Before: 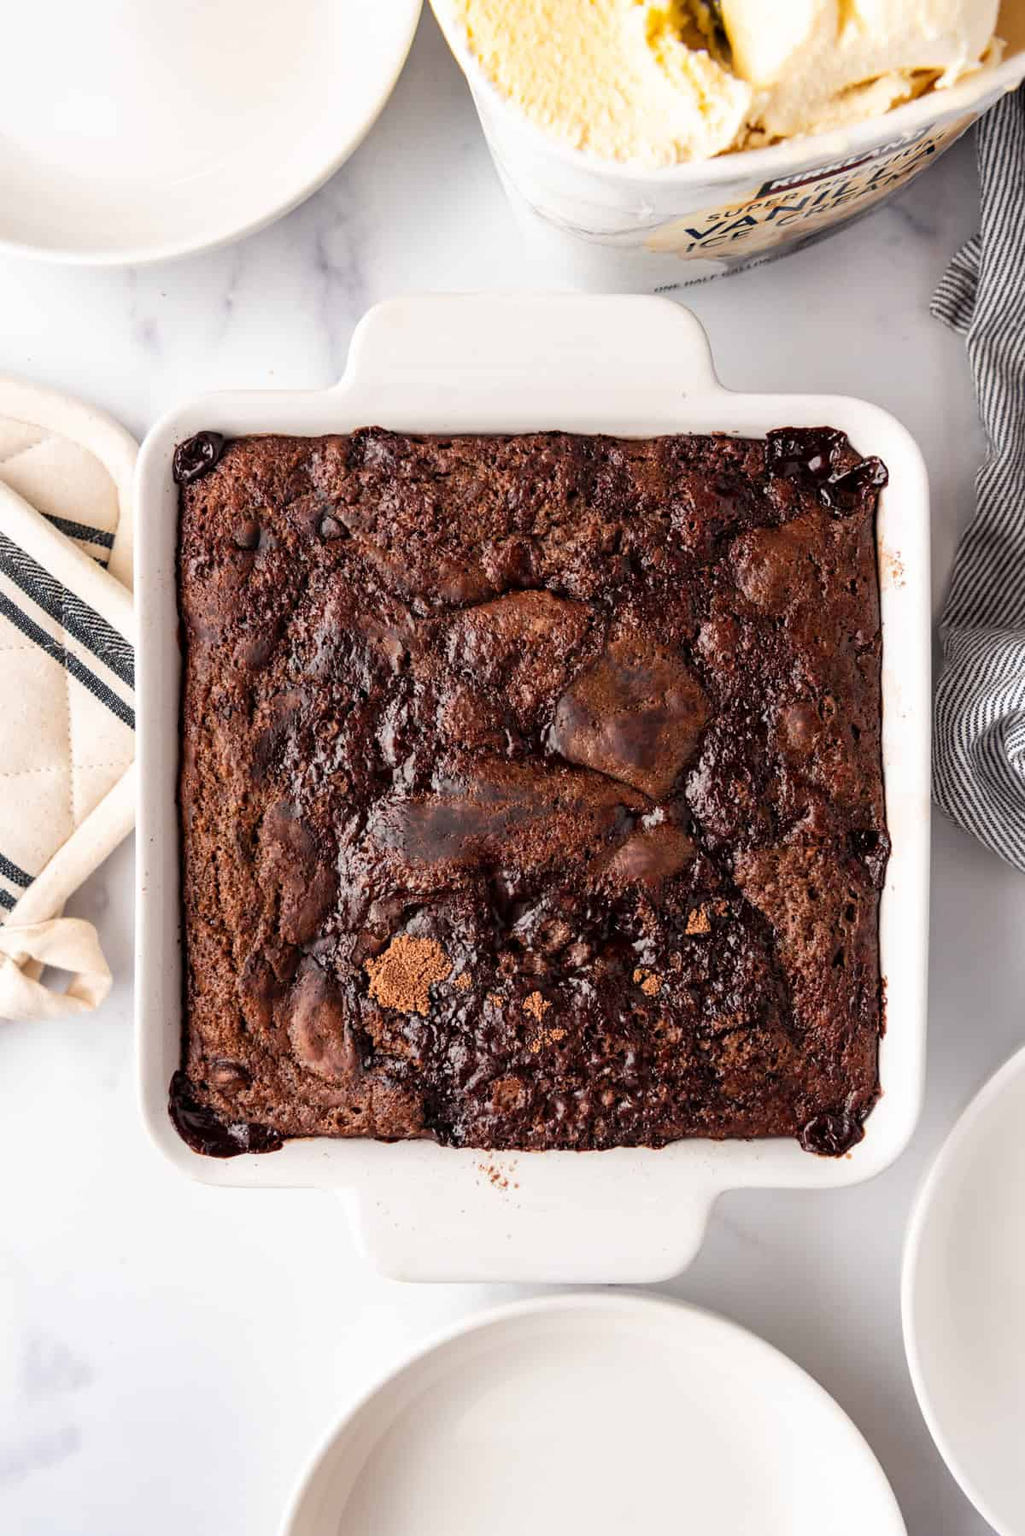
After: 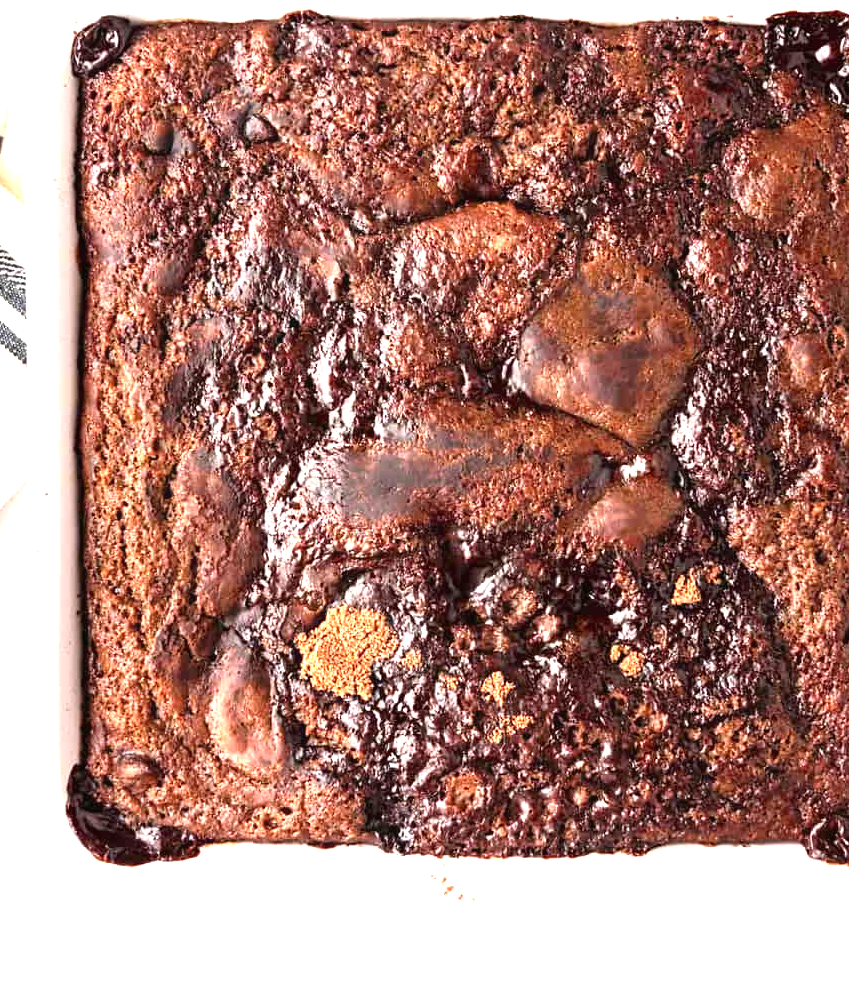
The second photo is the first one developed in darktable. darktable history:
exposure: black level correction 0, exposure 1.542 EV, compensate highlight preservation false
crop: left 10.93%, top 27.229%, right 18.311%, bottom 17.062%
contrast equalizer: octaves 7, y [[0.5, 0.5, 0.468, 0.5, 0.5, 0.5], [0.5 ×6], [0.5 ×6], [0 ×6], [0 ×6]]
